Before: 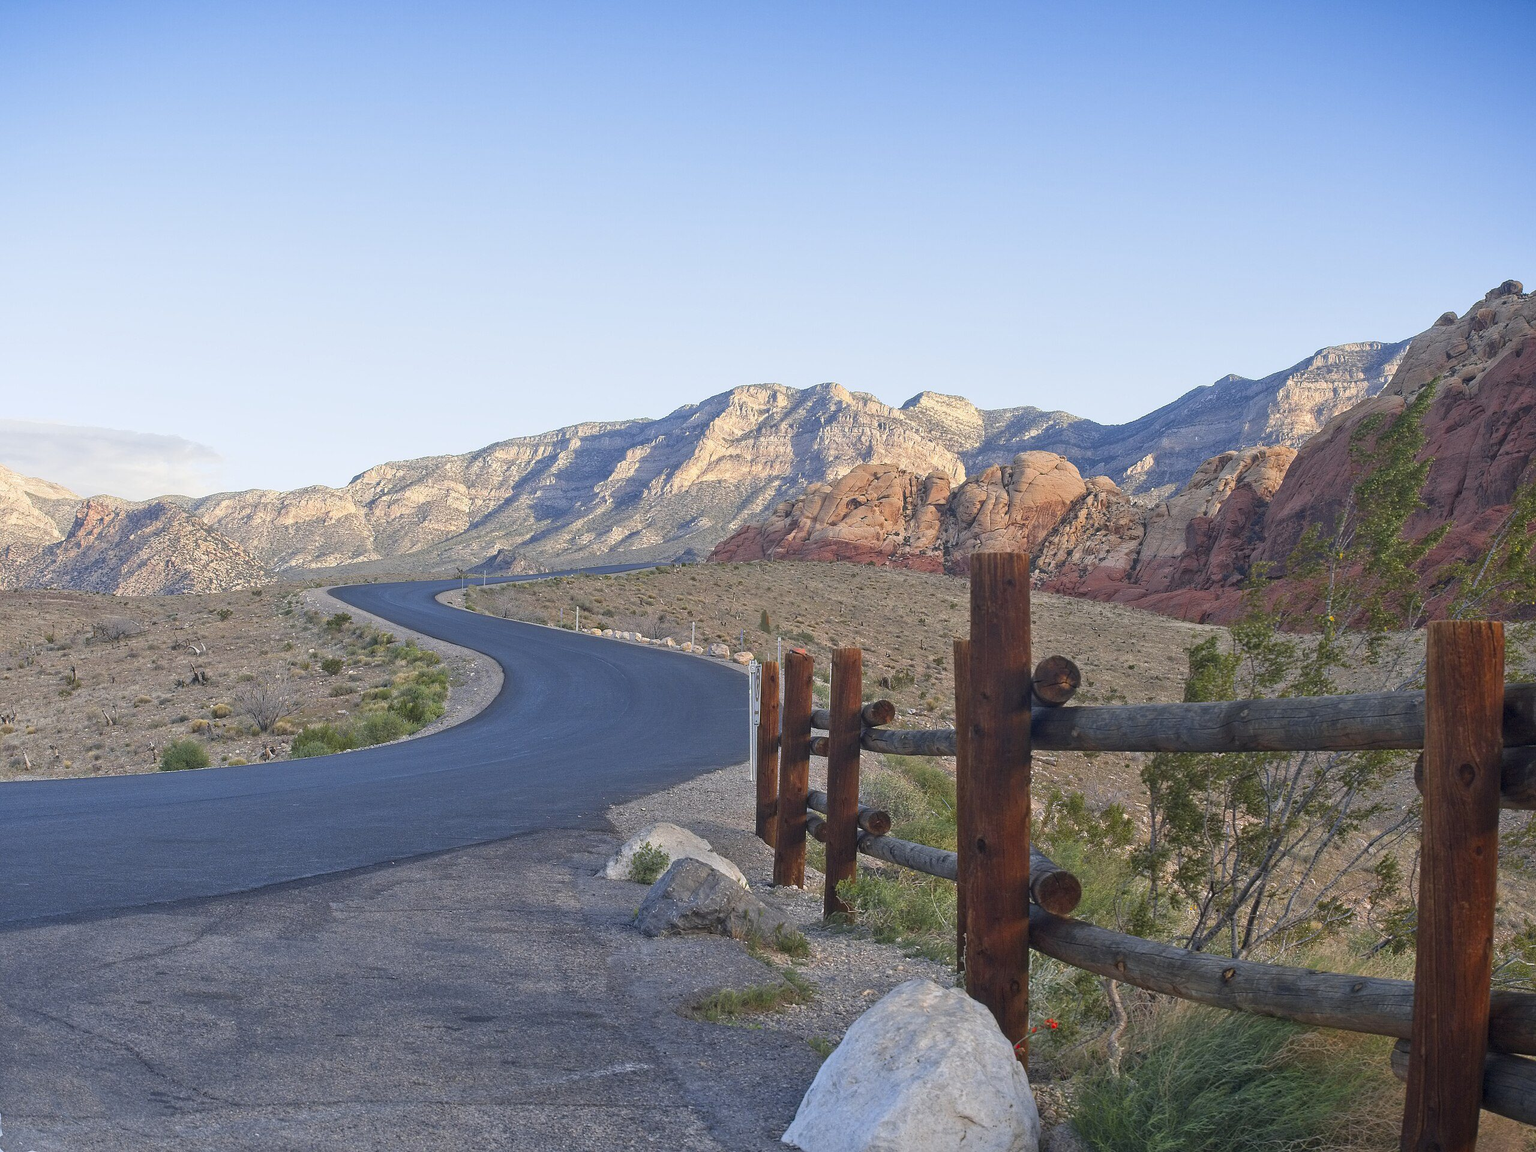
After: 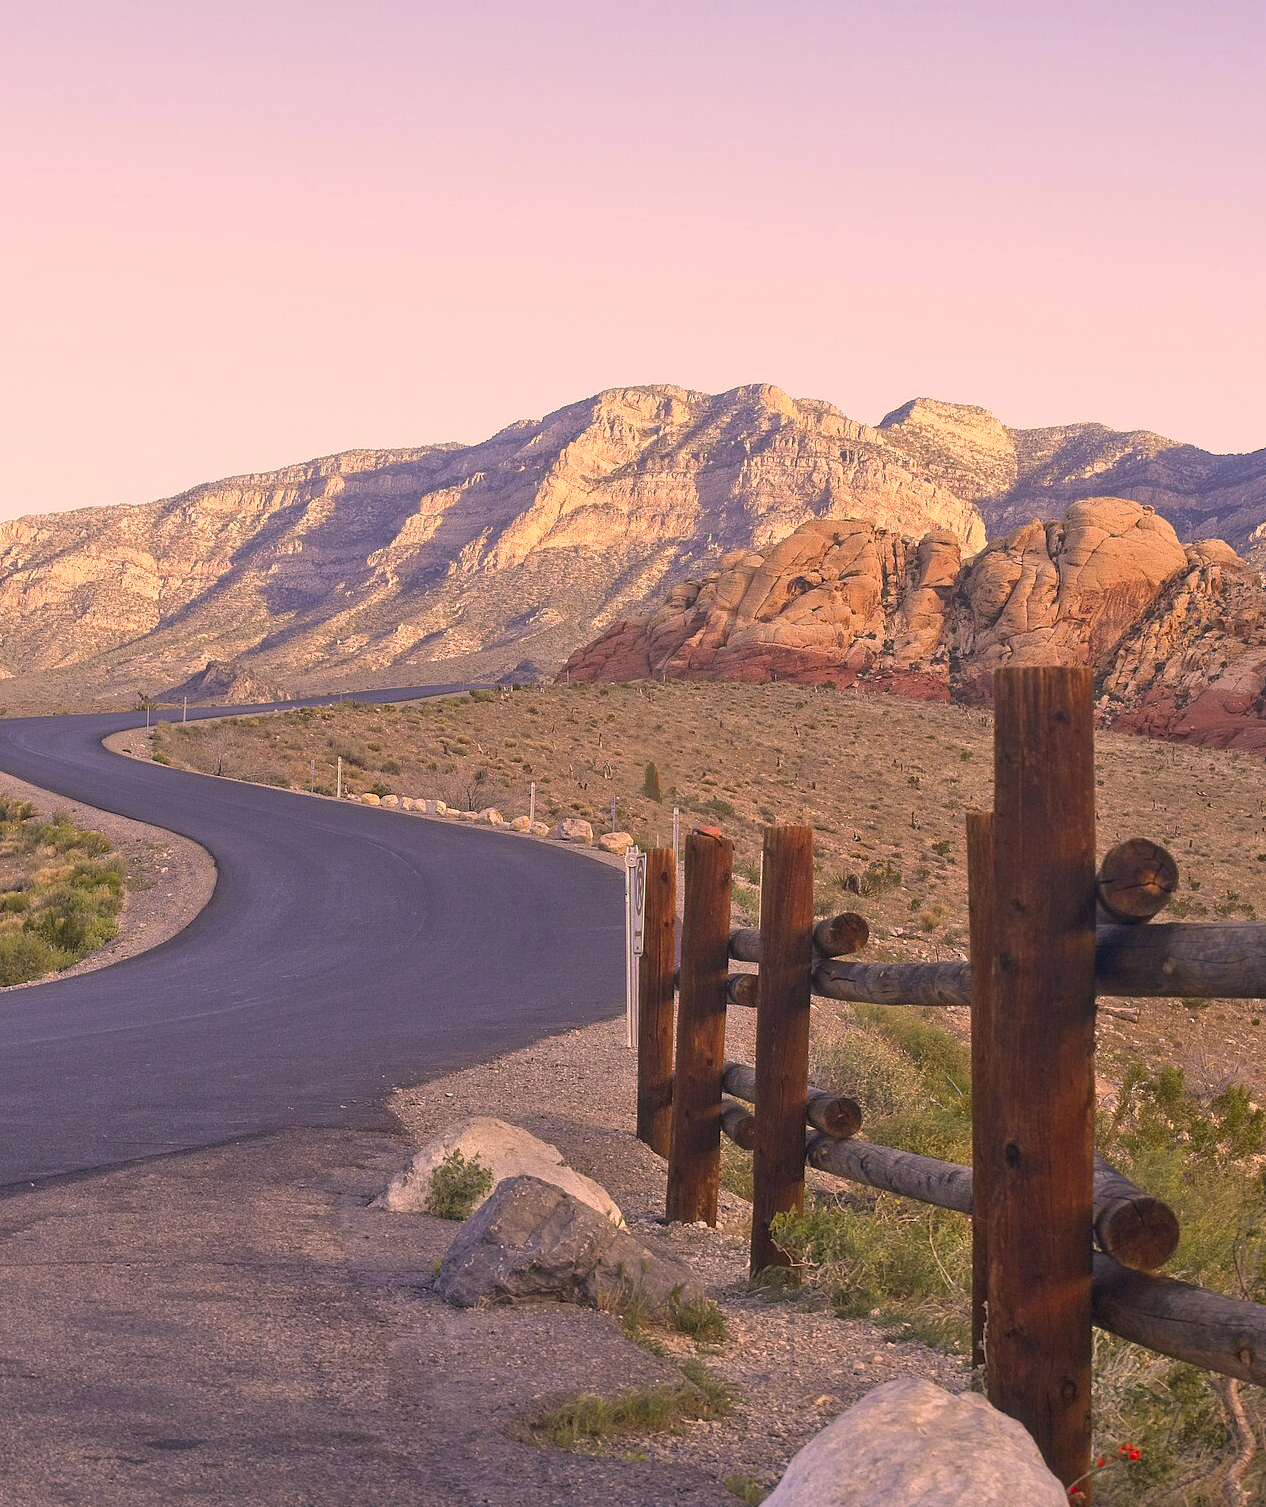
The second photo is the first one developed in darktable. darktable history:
color correction: highlights a* 21.88, highlights b* 22.25
crop and rotate: angle 0.02°, left 24.353%, top 13.219%, right 26.156%, bottom 8.224%
